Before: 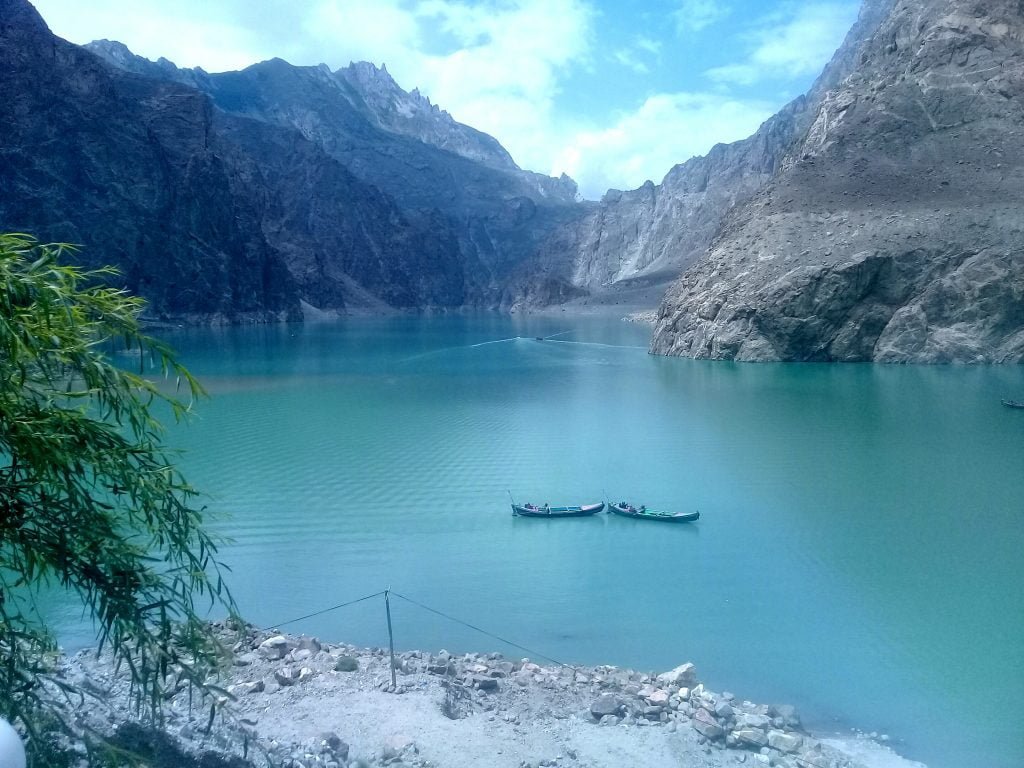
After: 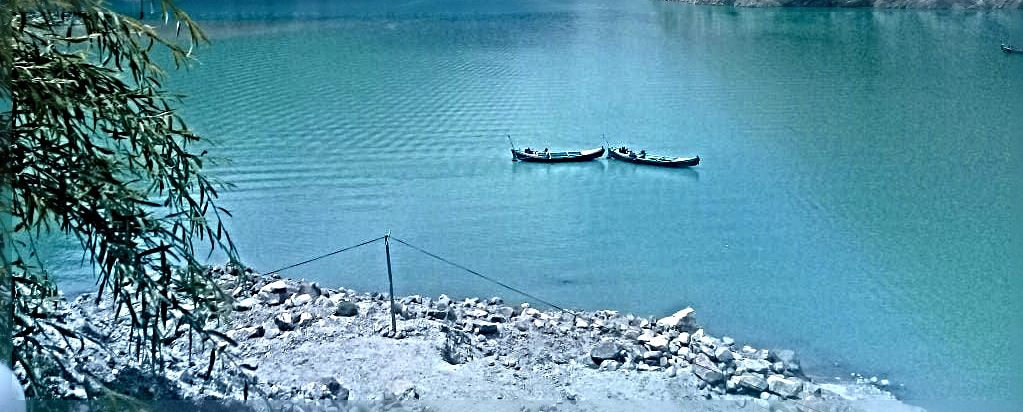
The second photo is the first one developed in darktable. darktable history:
color zones: curves: ch1 [(0, 0.708) (0.088, 0.648) (0.245, 0.187) (0.429, 0.326) (0.571, 0.498) (0.714, 0.5) (0.857, 0.5) (1, 0.708)]
crop and rotate: top 46.237%
sharpen: radius 6.3, amount 1.8, threshold 0
